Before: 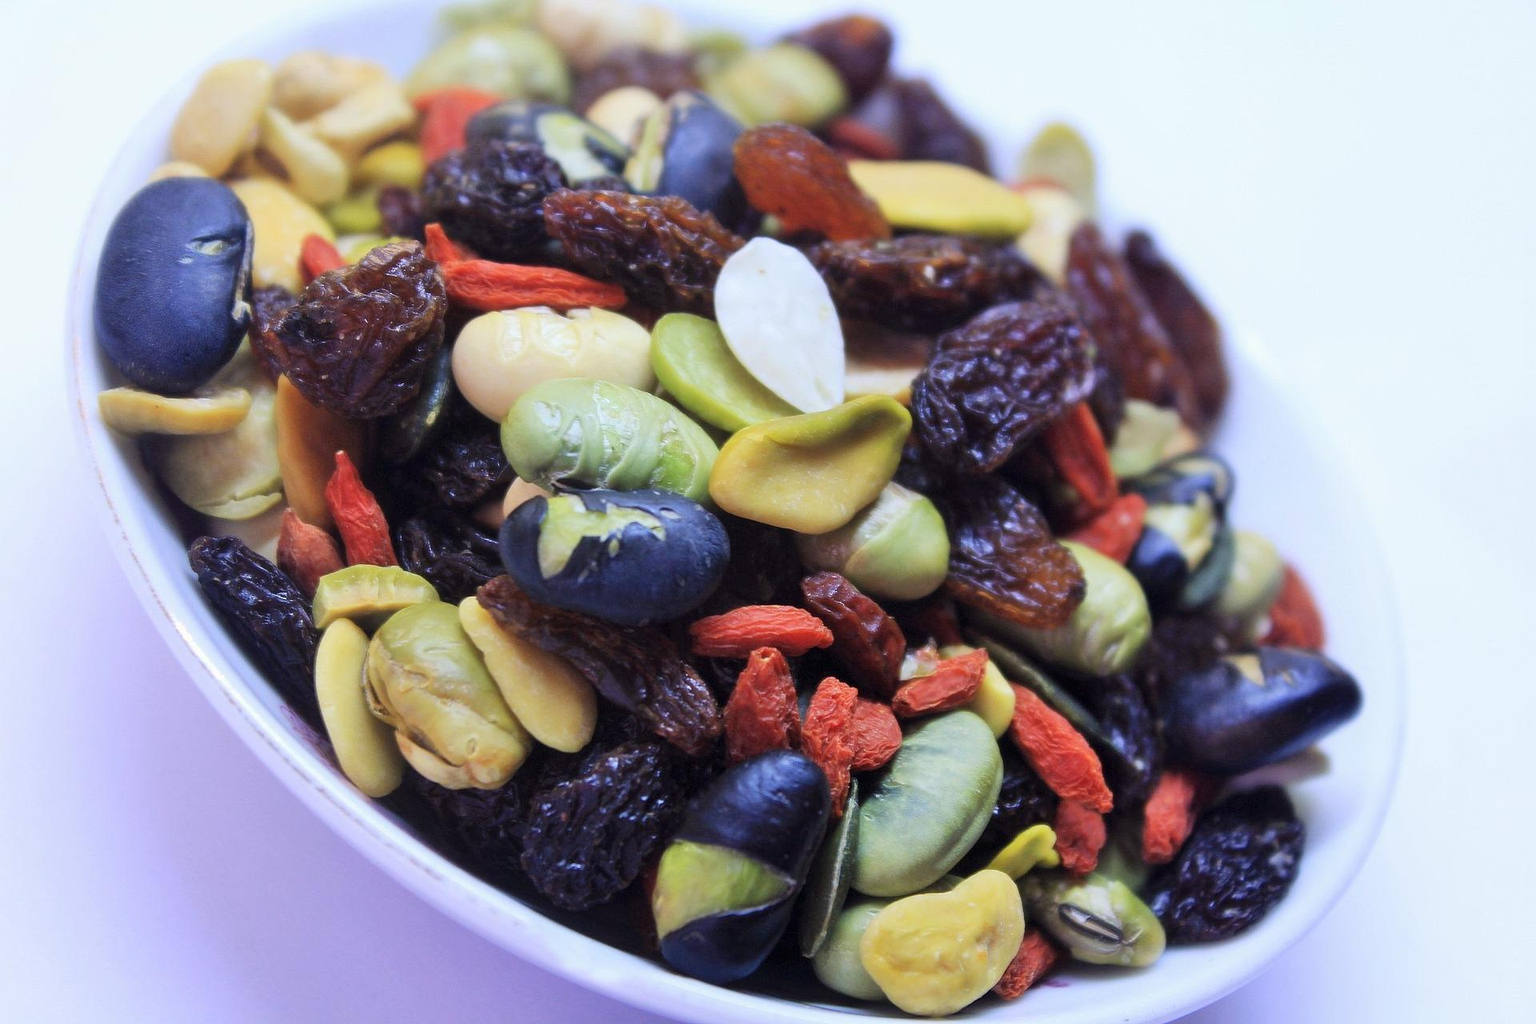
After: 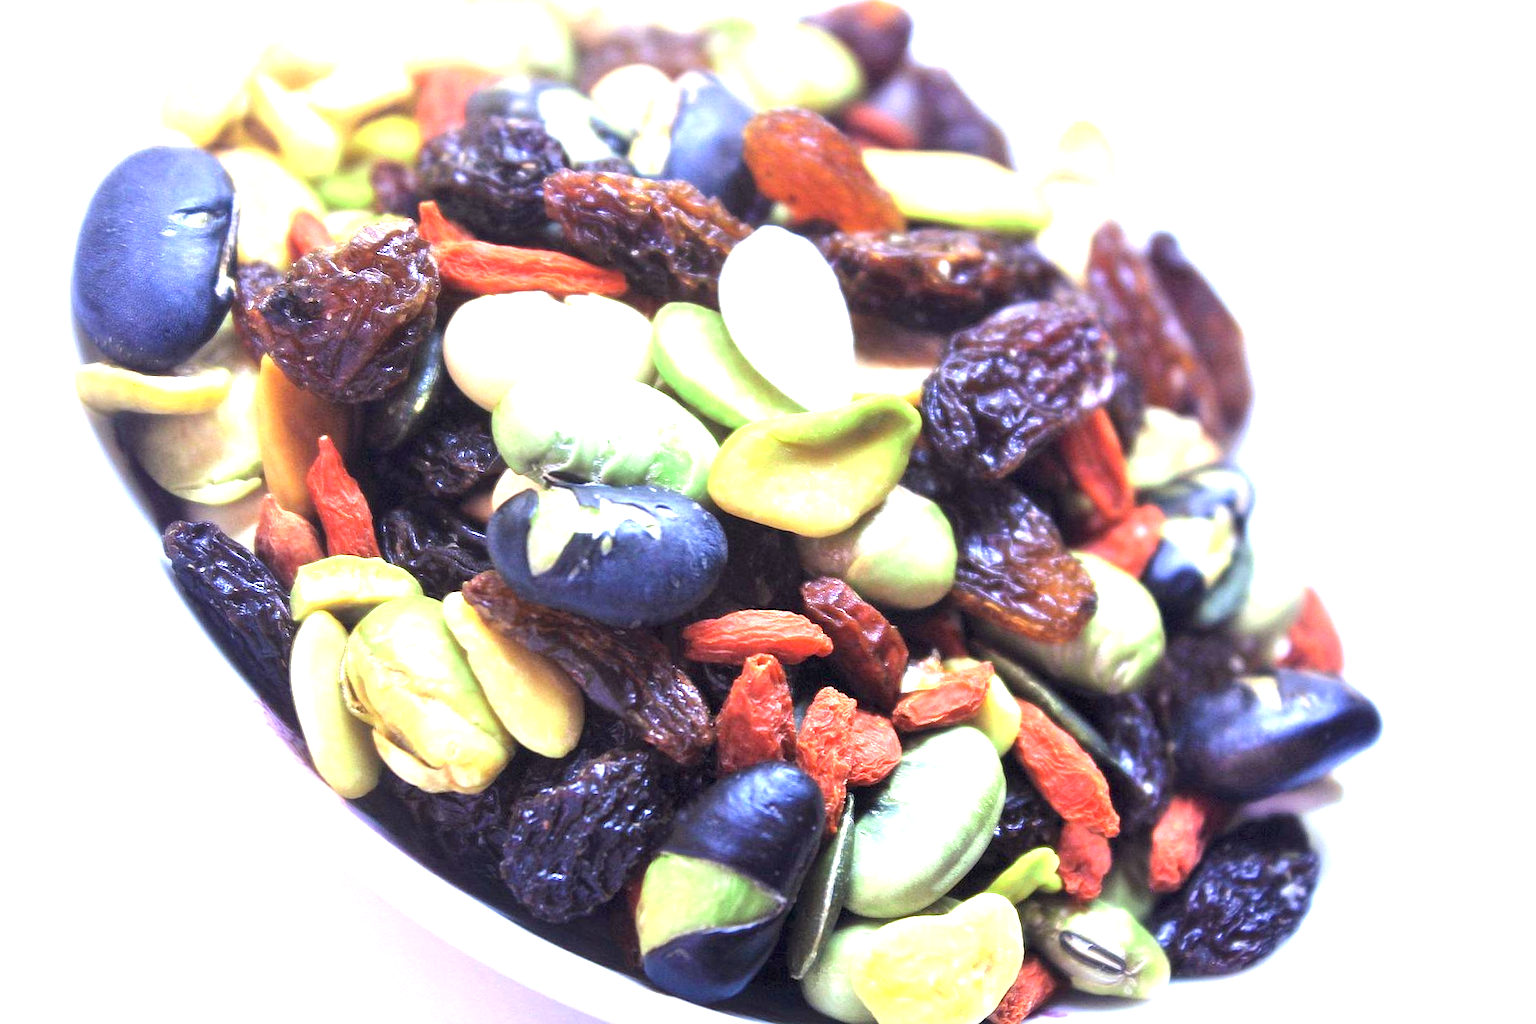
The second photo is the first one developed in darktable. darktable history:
exposure: black level correction 0, exposure 1.7 EV, compensate exposure bias true, compensate highlight preservation false
color zones: curves: ch2 [(0, 0.5) (0.143, 0.517) (0.286, 0.571) (0.429, 0.522) (0.571, 0.5) (0.714, 0.5) (0.857, 0.5) (1, 0.5)]
crop and rotate: angle -1.69°
white balance: emerald 1
